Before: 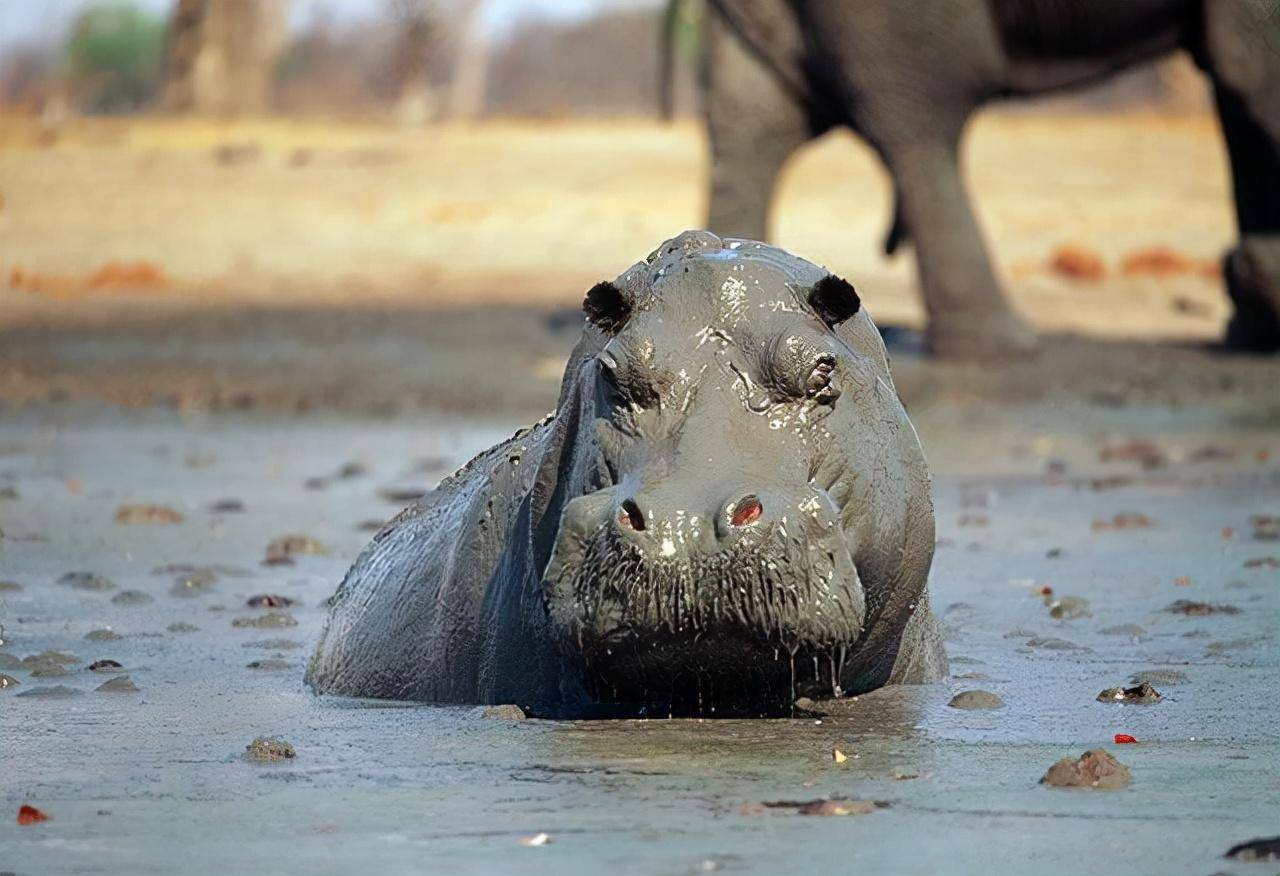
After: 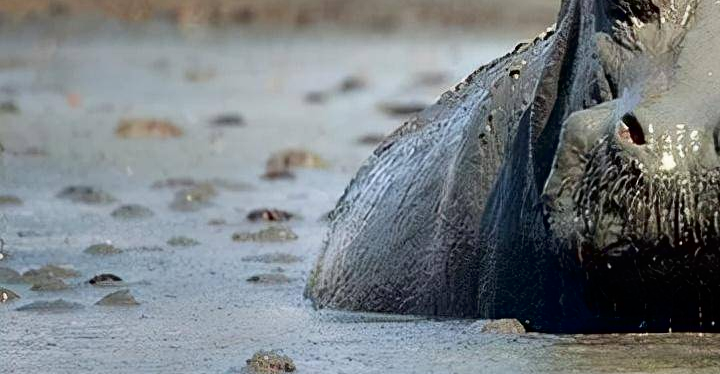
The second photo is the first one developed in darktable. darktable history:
tone equalizer: mask exposure compensation -0.513 EV
tone curve: curves: ch0 [(0, 0) (0.118, 0.034) (0.182, 0.124) (0.265, 0.214) (0.504, 0.508) (0.783, 0.825) (1, 1)], color space Lab, independent channels, preserve colors none
crop: top 44.178%, right 43.686%, bottom 13.086%
